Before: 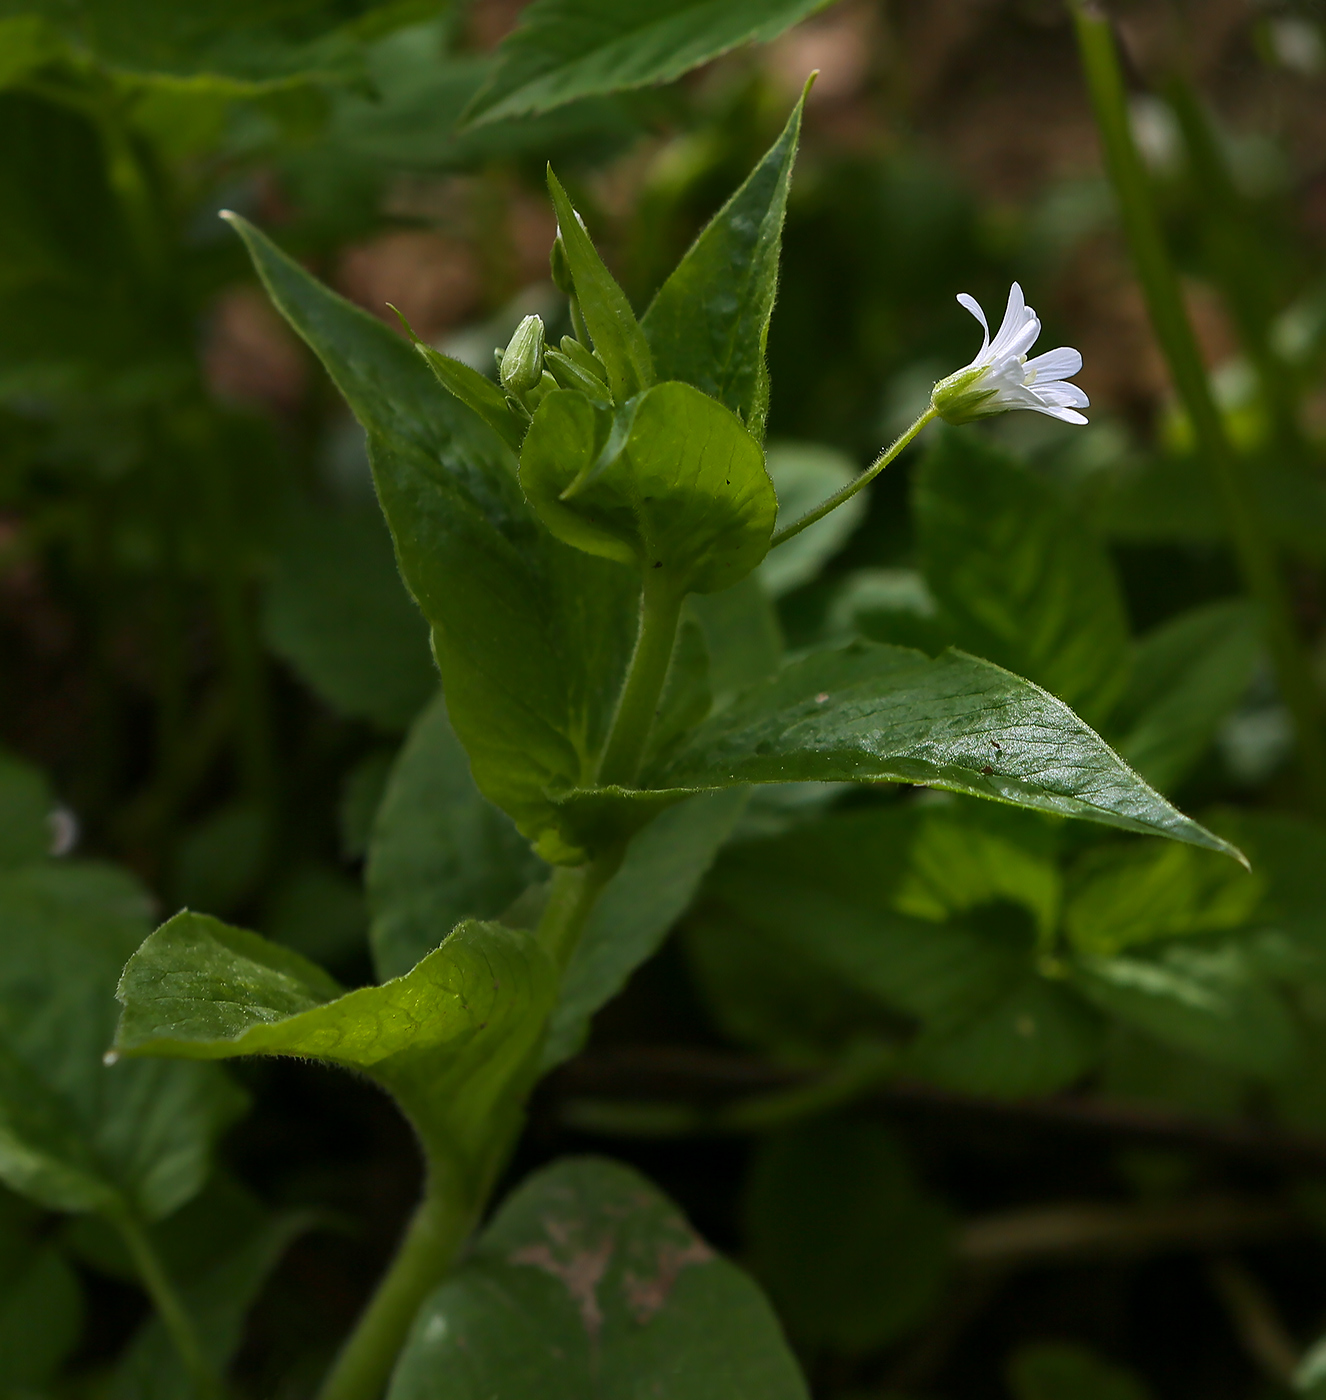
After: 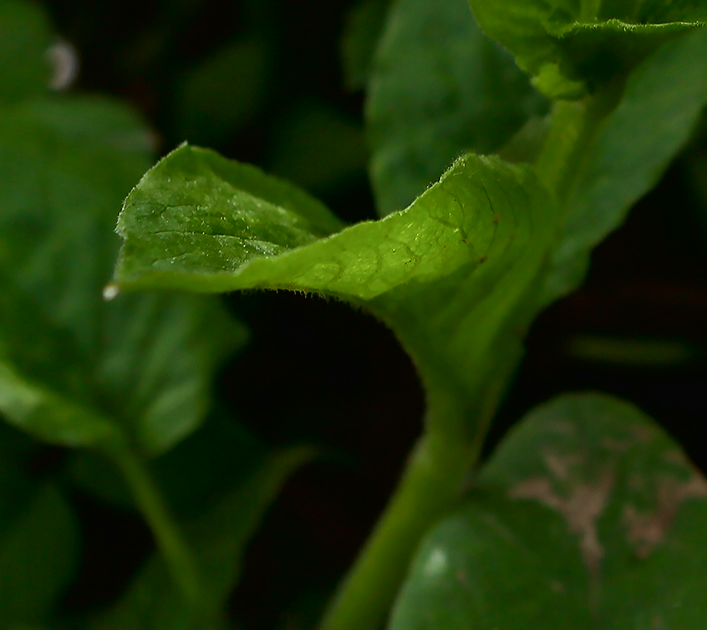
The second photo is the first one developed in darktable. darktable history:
crop and rotate: top 54.778%, right 46.61%, bottom 0.159%
tone curve: curves: ch0 [(0, 0.013) (0.054, 0.018) (0.205, 0.191) (0.289, 0.292) (0.39, 0.424) (0.493, 0.551) (0.666, 0.743) (0.795, 0.841) (1, 0.998)]; ch1 [(0, 0) (0.385, 0.343) (0.439, 0.415) (0.494, 0.495) (0.501, 0.501) (0.51, 0.509) (0.54, 0.552) (0.586, 0.614) (0.66, 0.706) (0.783, 0.804) (1, 1)]; ch2 [(0, 0) (0.32, 0.281) (0.403, 0.399) (0.441, 0.428) (0.47, 0.469) (0.498, 0.496) (0.524, 0.538) (0.566, 0.579) (0.633, 0.665) (0.7, 0.711) (1, 1)], color space Lab, independent channels, preserve colors none
